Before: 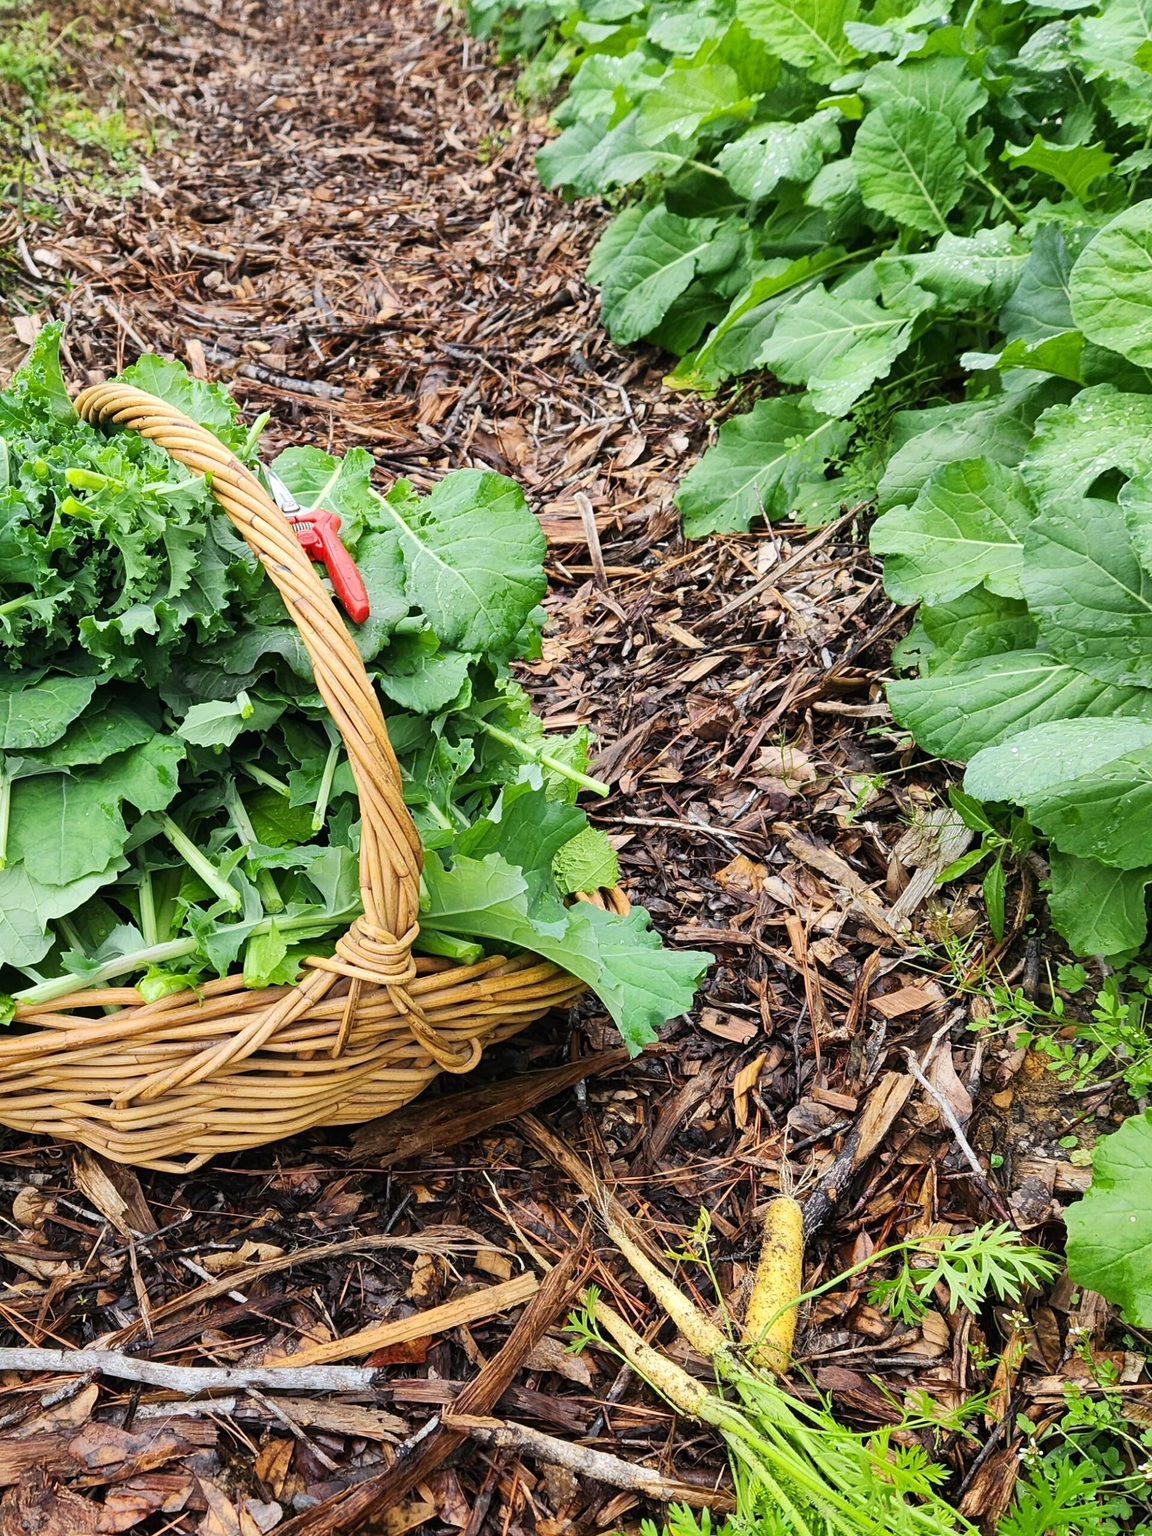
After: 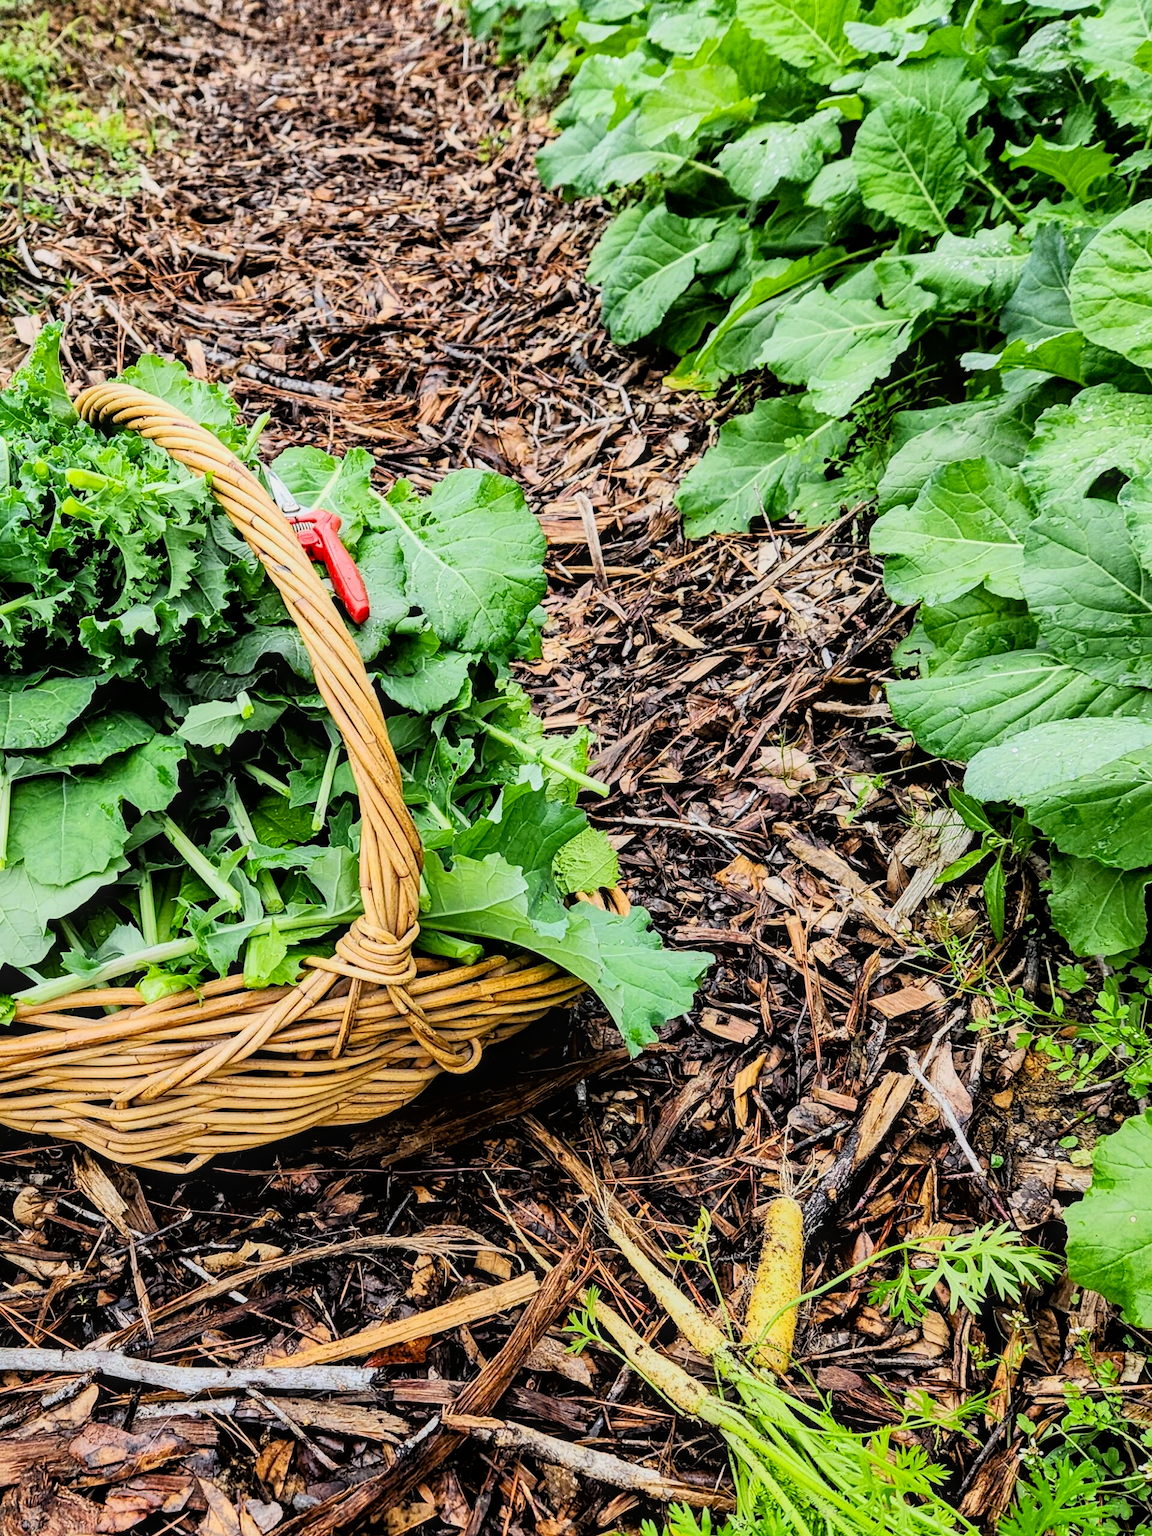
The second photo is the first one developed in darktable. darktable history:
exposure: black level correction 0.011, exposure -0.478 EV, compensate highlight preservation false
tone curve: curves: ch0 [(0, 0) (0.082, 0.02) (0.129, 0.078) (0.275, 0.301) (0.67, 0.809) (1, 1)], color space Lab, linked channels, preserve colors none
local contrast: on, module defaults
